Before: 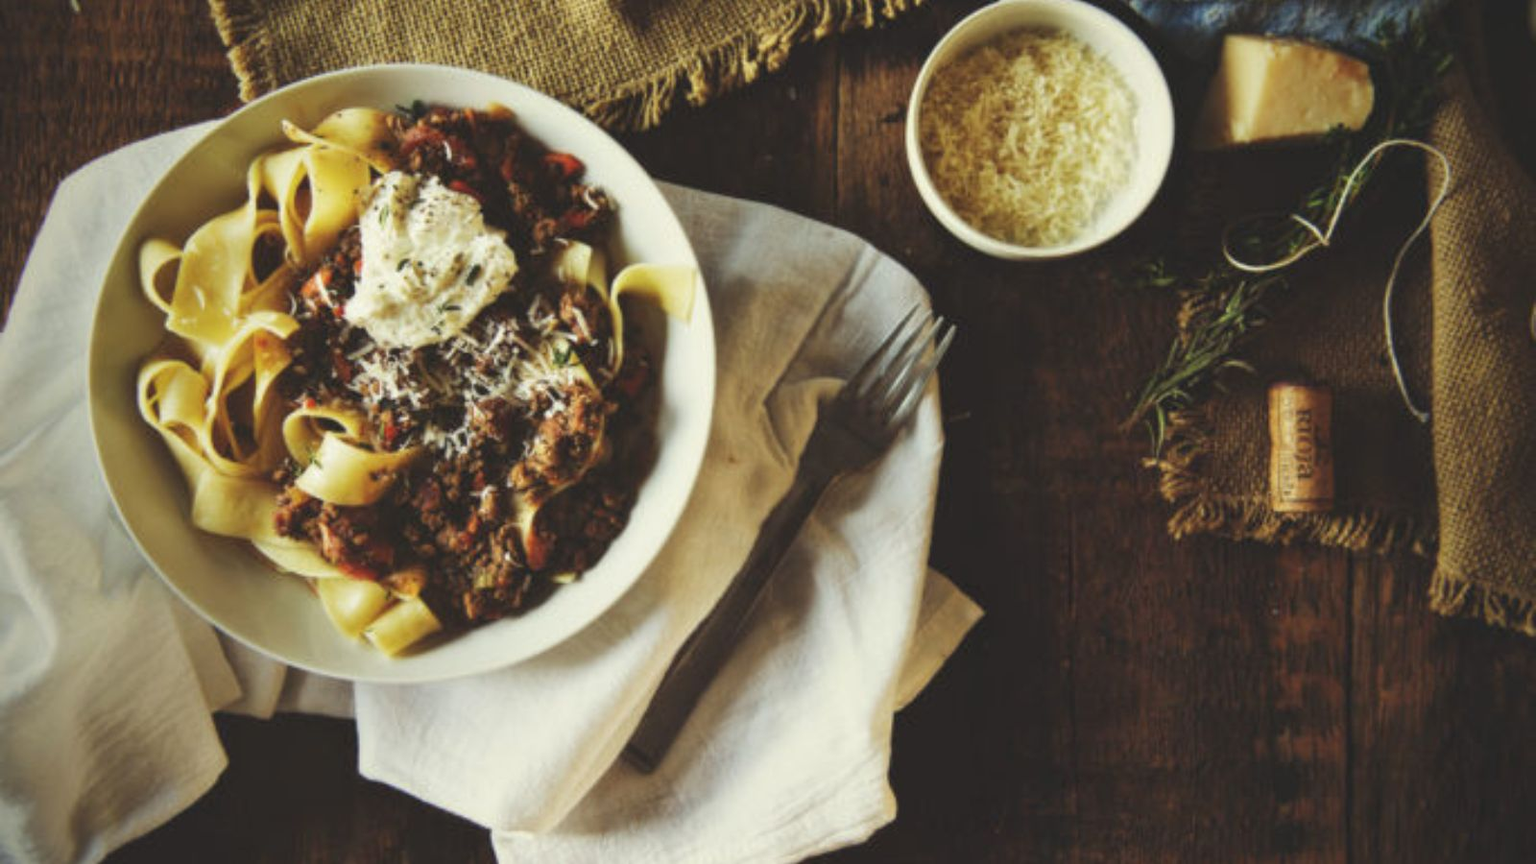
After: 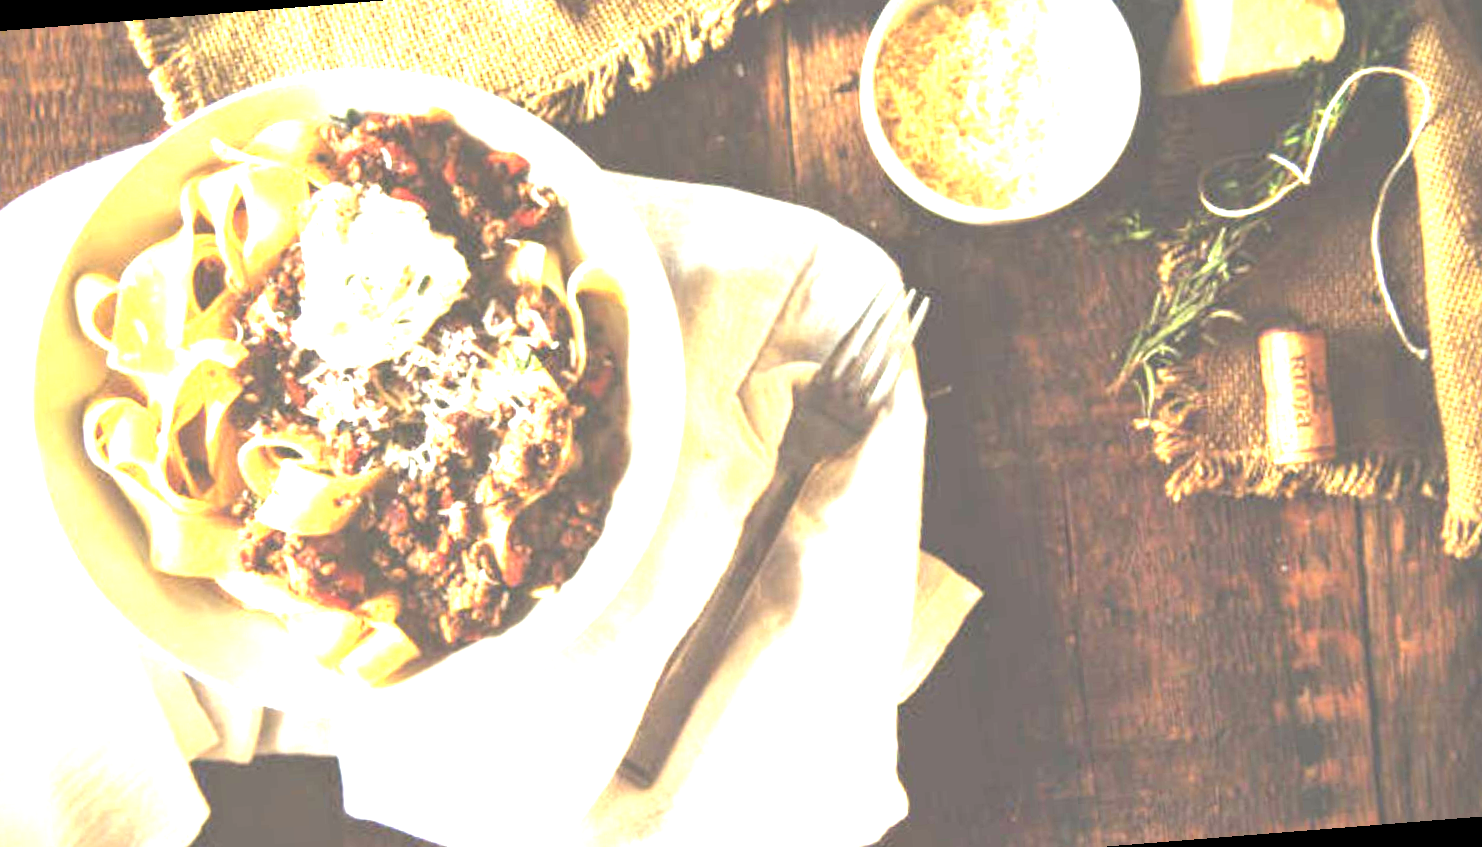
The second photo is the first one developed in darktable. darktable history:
rotate and perspective: rotation -4.57°, crop left 0.054, crop right 0.944, crop top 0.087, crop bottom 0.914
exposure: exposure 3 EV, compensate highlight preservation false
